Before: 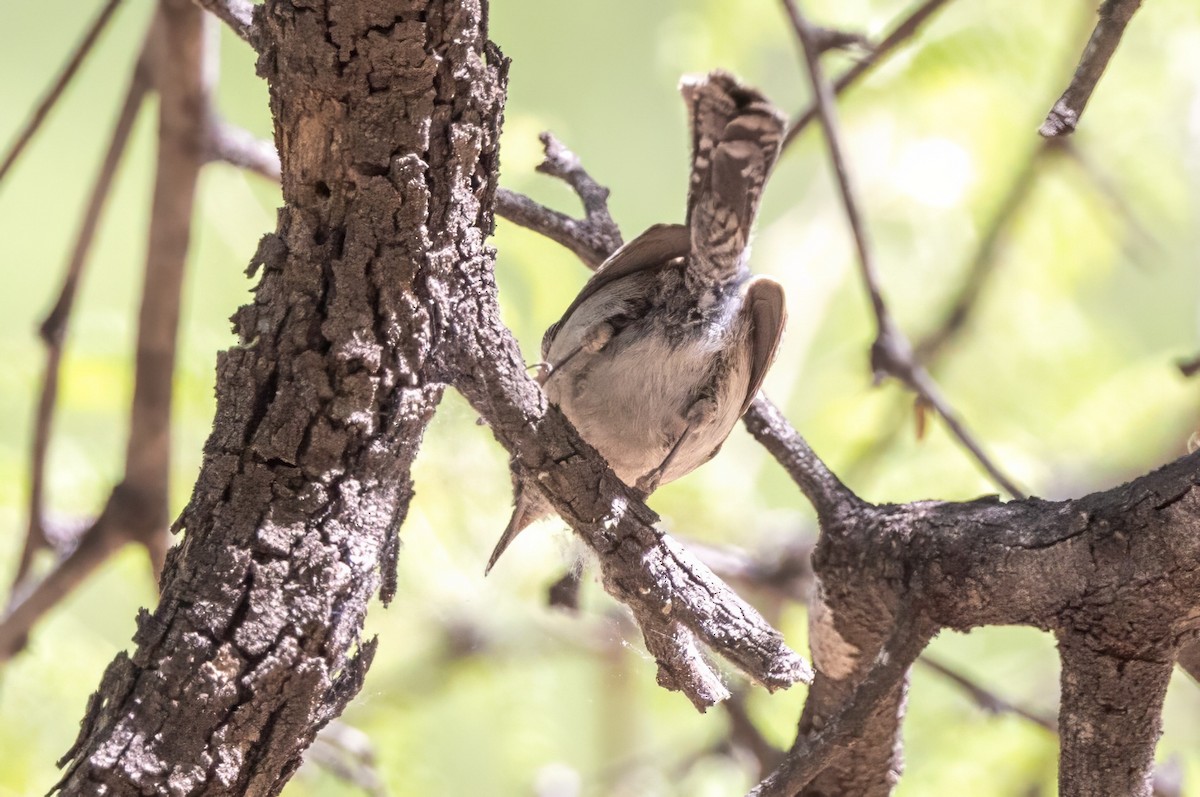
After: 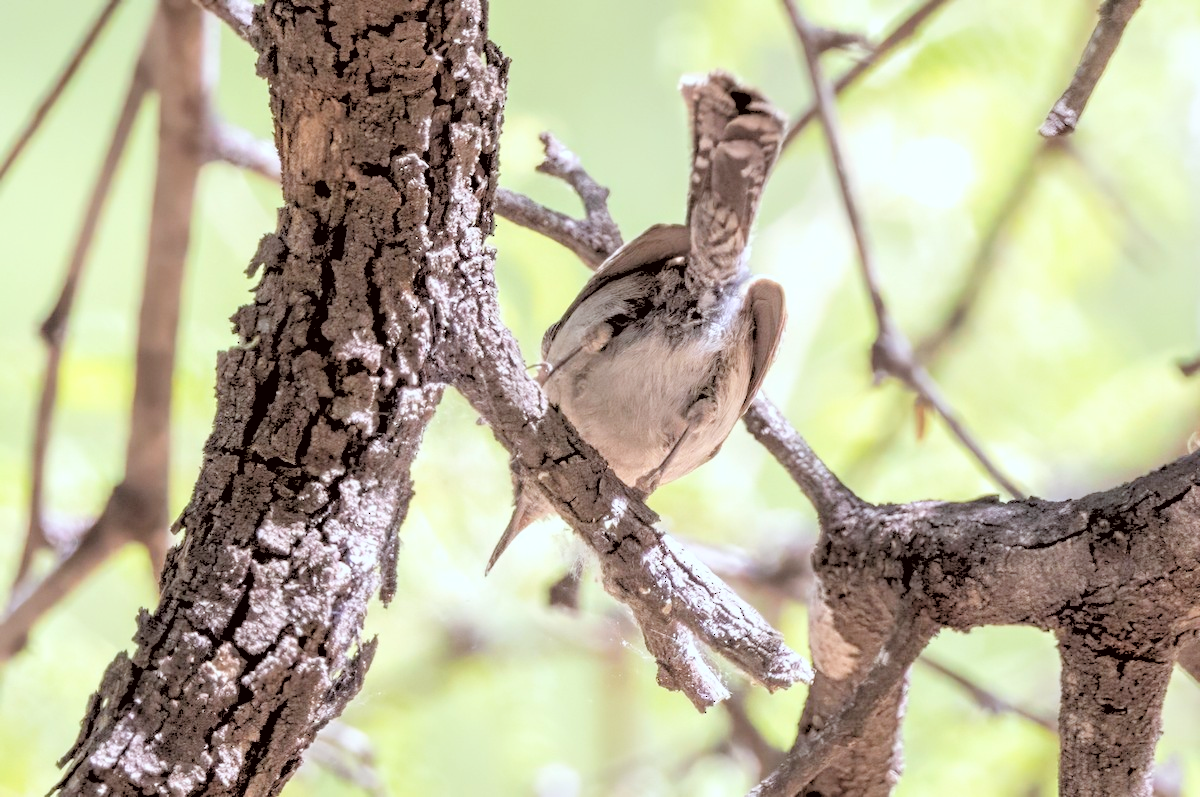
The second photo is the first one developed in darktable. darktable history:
color correction: highlights a* -3.28, highlights b* -6.24, shadows a* 3.1, shadows b* 5.19
rgb levels: levels [[0.027, 0.429, 0.996], [0, 0.5, 1], [0, 0.5, 1]]
